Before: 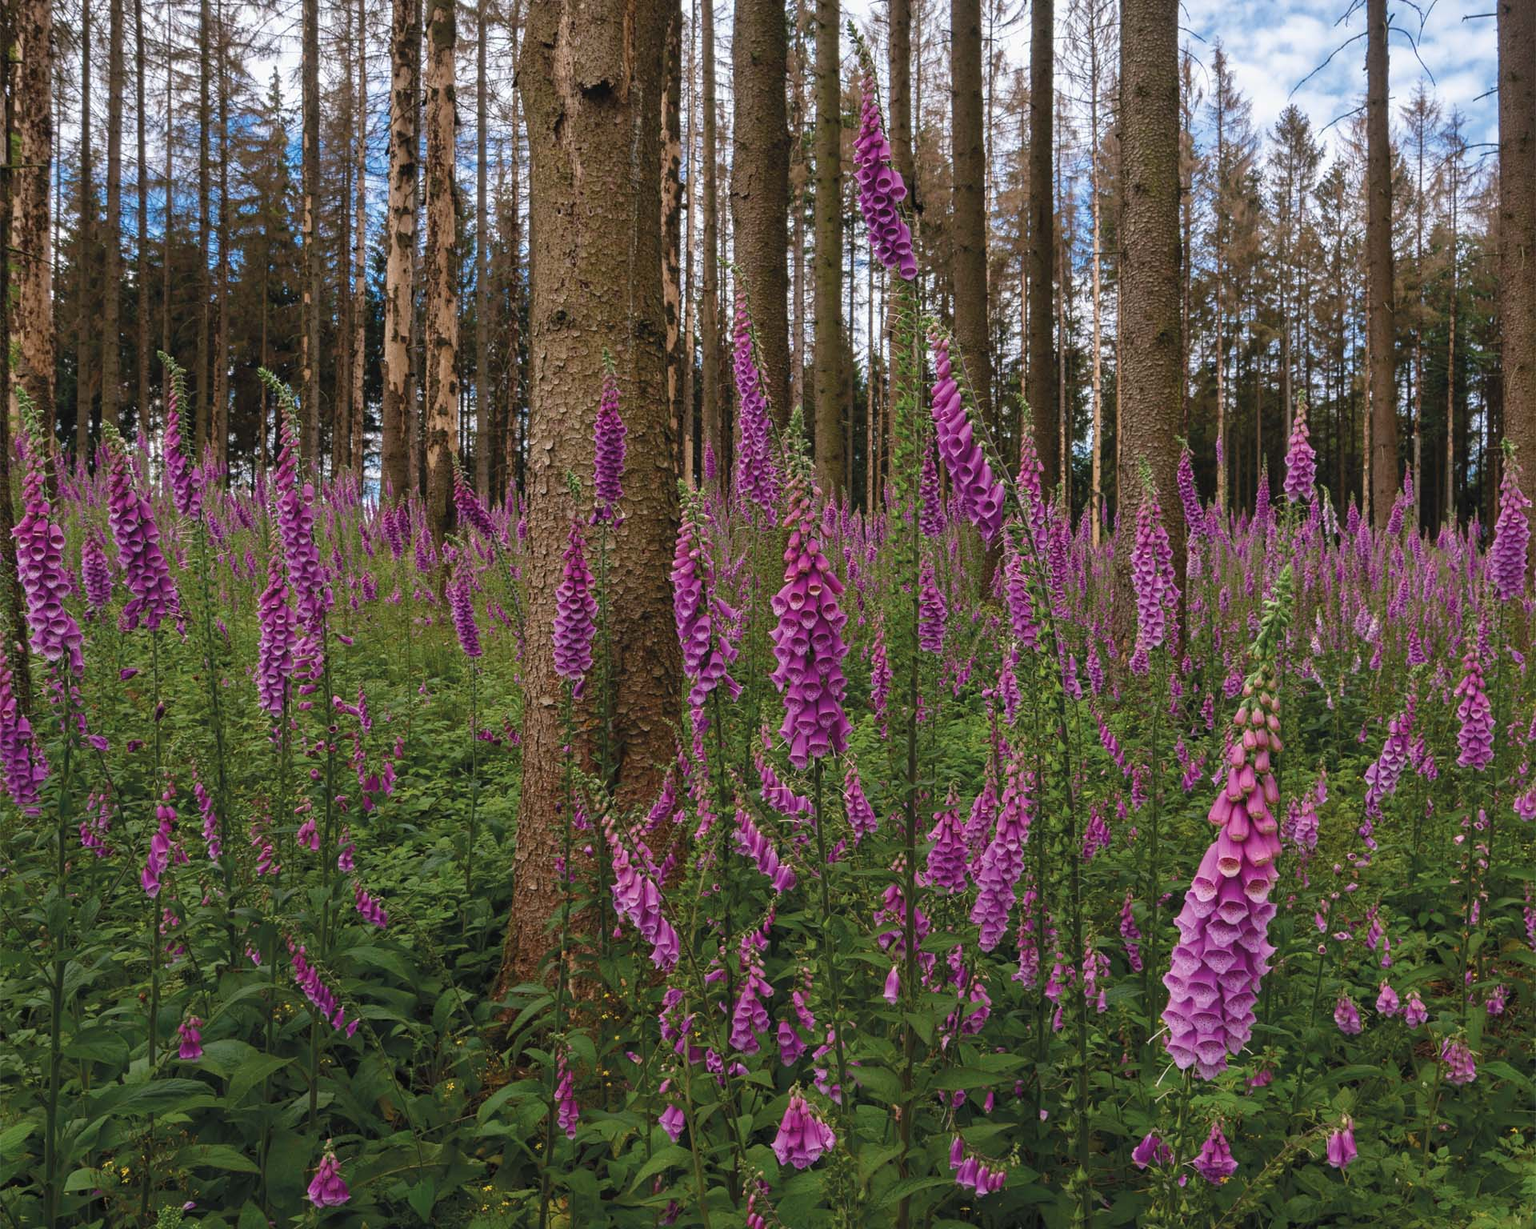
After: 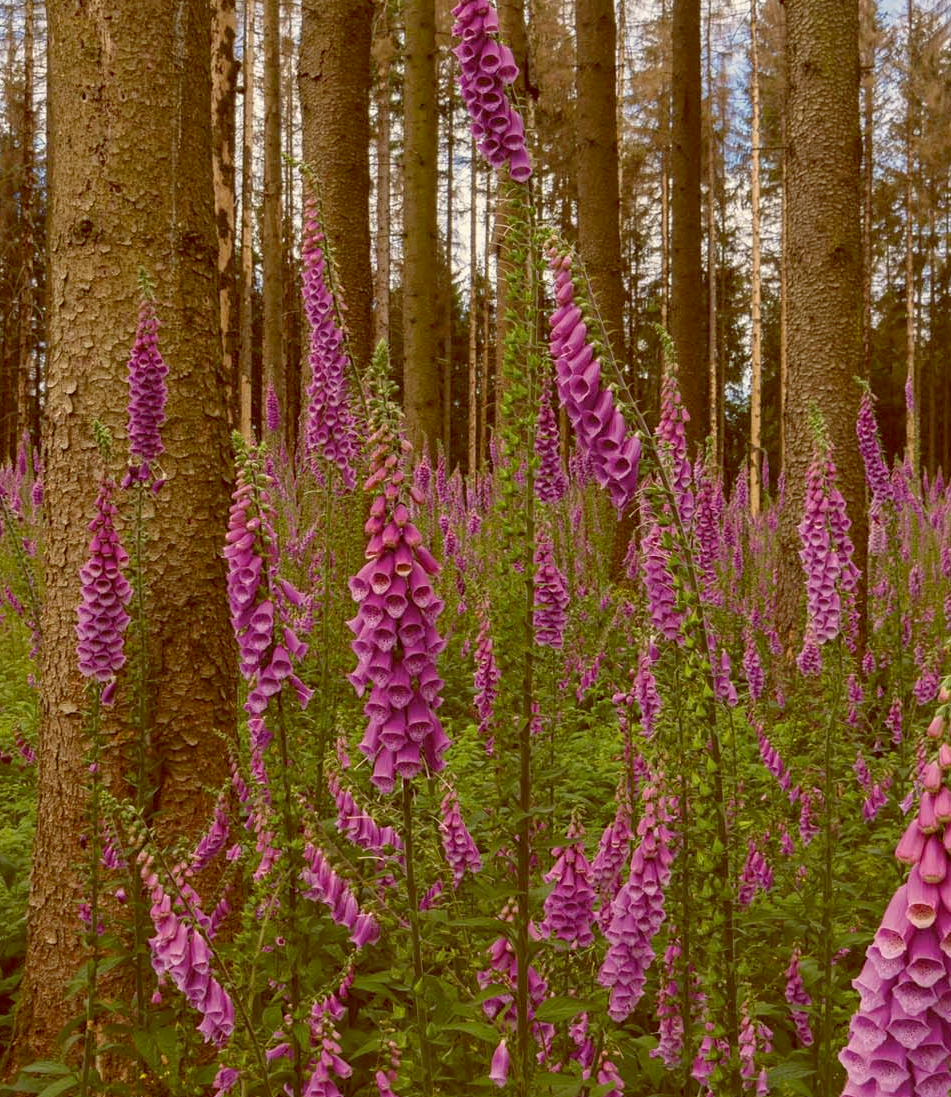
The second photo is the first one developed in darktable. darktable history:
color balance: lift [1, 1.011, 0.999, 0.989], gamma [1.109, 1.045, 1.039, 0.955], gain [0.917, 0.936, 0.952, 1.064], contrast 2.32%, contrast fulcrum 19%, output saturation 101%
crop: left 32.075%, top 10.976%, right 18.355%, bottom 17.596%
color correction: highlights a* 1.39, highlights b* 17.83
